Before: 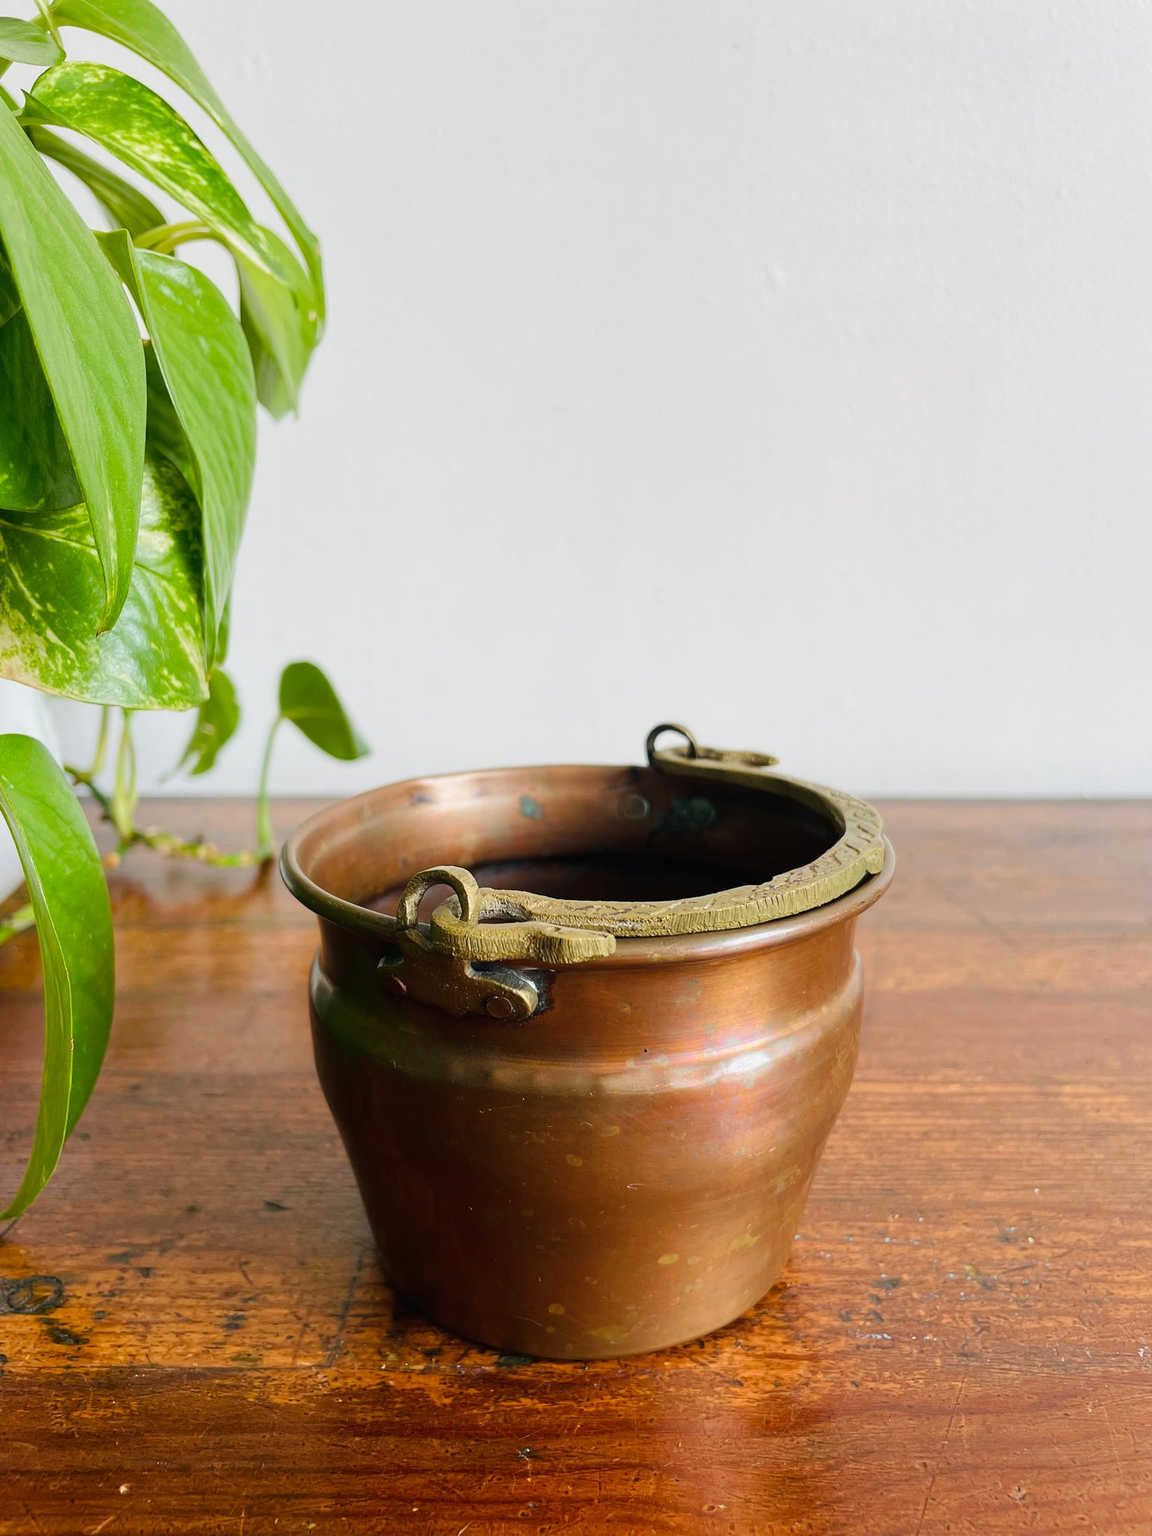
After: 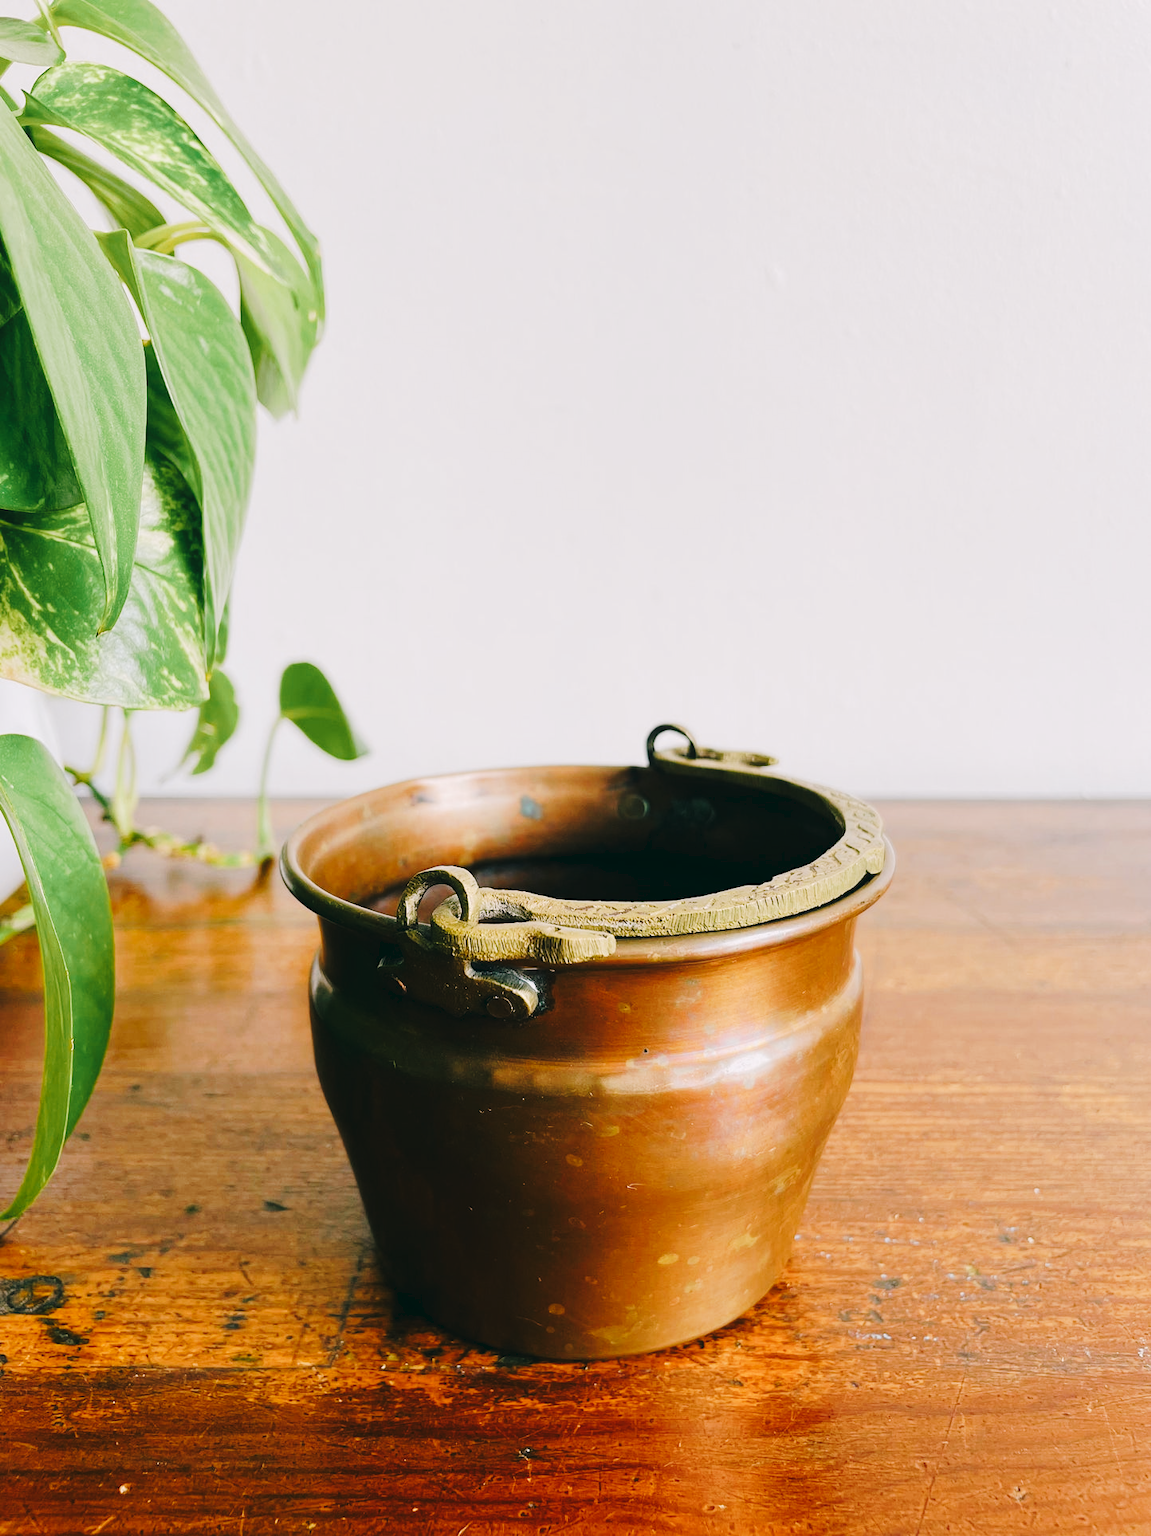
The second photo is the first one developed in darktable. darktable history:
tone curve: curves: ch0 [(0, 0) (0.003, 0.039) (0.011, 0.042) (0.025, 0.048) (0.044, 0.058) (0.069, 0.071) (0.1, 0.089) (0.136, 0.114) (0.177, 0.146) (0.224, 0.199) (0.277, 0.27) (0.335, 0.364) (0.399, 0.47) (0.468, 0.566) (0.543, 0.643) (0.623, 0.73) (0.709, 0.8) (0.801, 0.863) (0.898, 0.925) (1, 1)], preserve colors none
color look up table: target L [96.63, 95.68, 87.22, 90.9, 88.03, 66.66, 59.95, 49.08, 52.95, 37.8, 42.01, 22.69, 9.775, 200.62, 78.05, 74.44, 72.47, 62.98, 64.43, 54.85, 54.99, 52.21, 52.65, 47.52, 33.77, 23.94, 23.22, 8.347, 92.55, 83.34, 74.6, 72.25, 74.04, 61.17, 53.5, 49.77, 52.27, 42.22, 34.81, 27.18, 26.83, 13.55, 88.53, 77.77, 71.84, 55.62, 44.15, 27.39, 5.55], target a [2.908, -14.68, -23.37, -10.4, -22.45, -13.86, -35.57, -32.73, -9.019, -25.41, -11.19, -23.62, -18.18, 0, 19.5, 5.866, 3.673, 39.76, 8.111, 60.67, 26.72, 42.8, 47.34, 63.35, 40.95, 23.27, 1.28, 10.53, 10.13, 31.98, 33.71, 25.2, 46.04, 59.33, 11.36, 11.78, 55.04, 57.02, 40.4, 32.94, 32.11, 14.57, -11.96, -28.17, -17.99, -2.834, -17.4, -2.783, -7.256], target b [2.476, 41.04, 24.29, 25, 11.35, 7.901, 21.68, 27.54, 10.78, 17.76, 33.98, 15.44, 9.343, 0, 33.39, 70.04, 26.22, 49.2, 2.336, 23.51, 34.67, 48.45, 20.53, 42.48, 46.46, 36.82, 3.959, 6.959, -5.092, -19.38, -6.976, -27.57, -31.06, -5.733, -11.82, -64.22, -25.15, 8.997, -55.34, -7.227, -25.63, -28.21, -14.18, -6.357, -38.71, -35.65, -7.359, -19.49, -10.91], num patches 49
